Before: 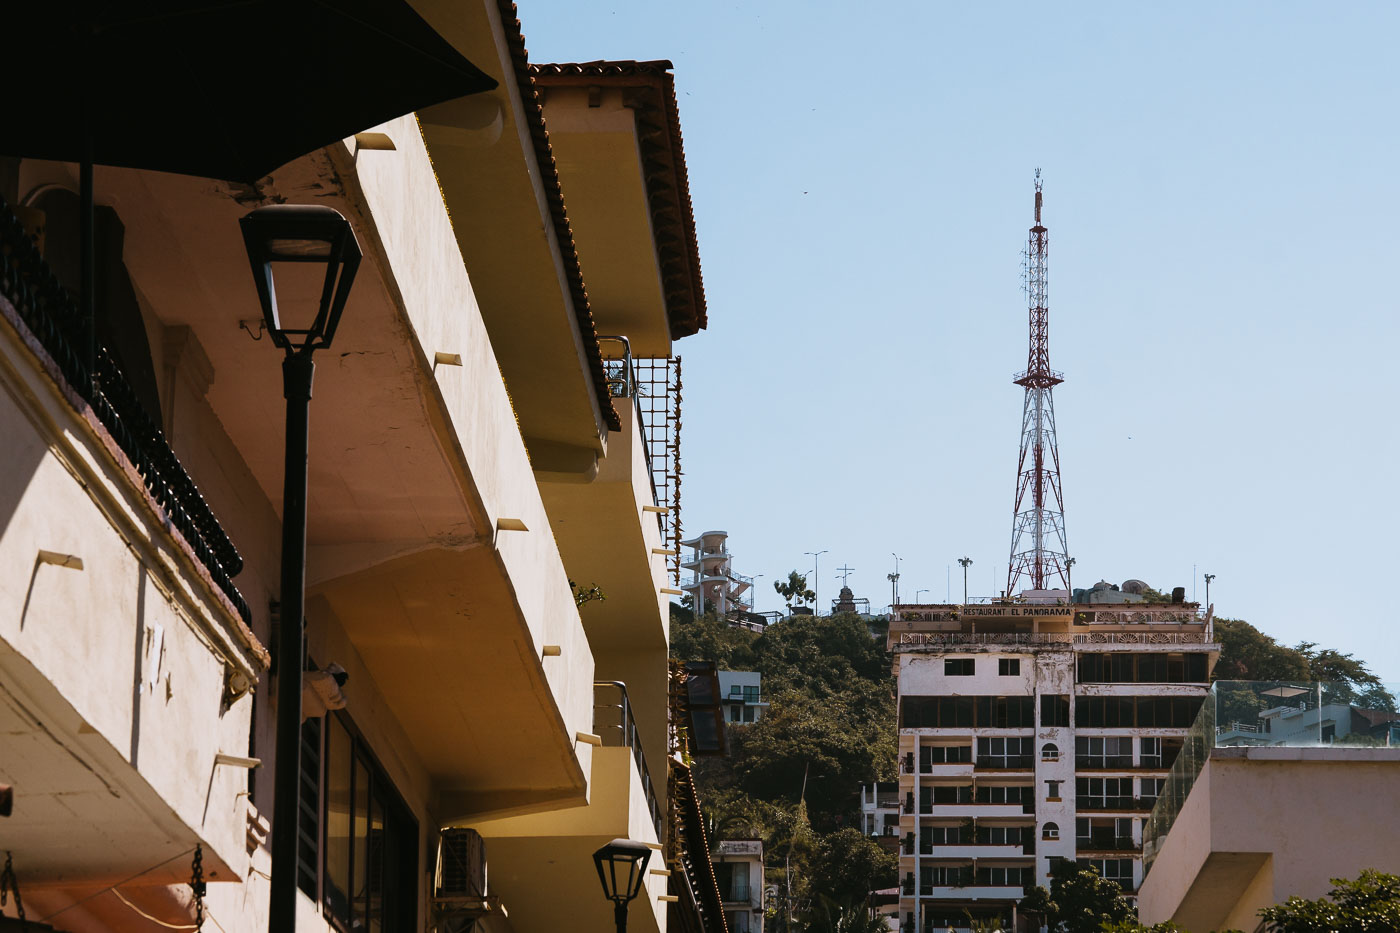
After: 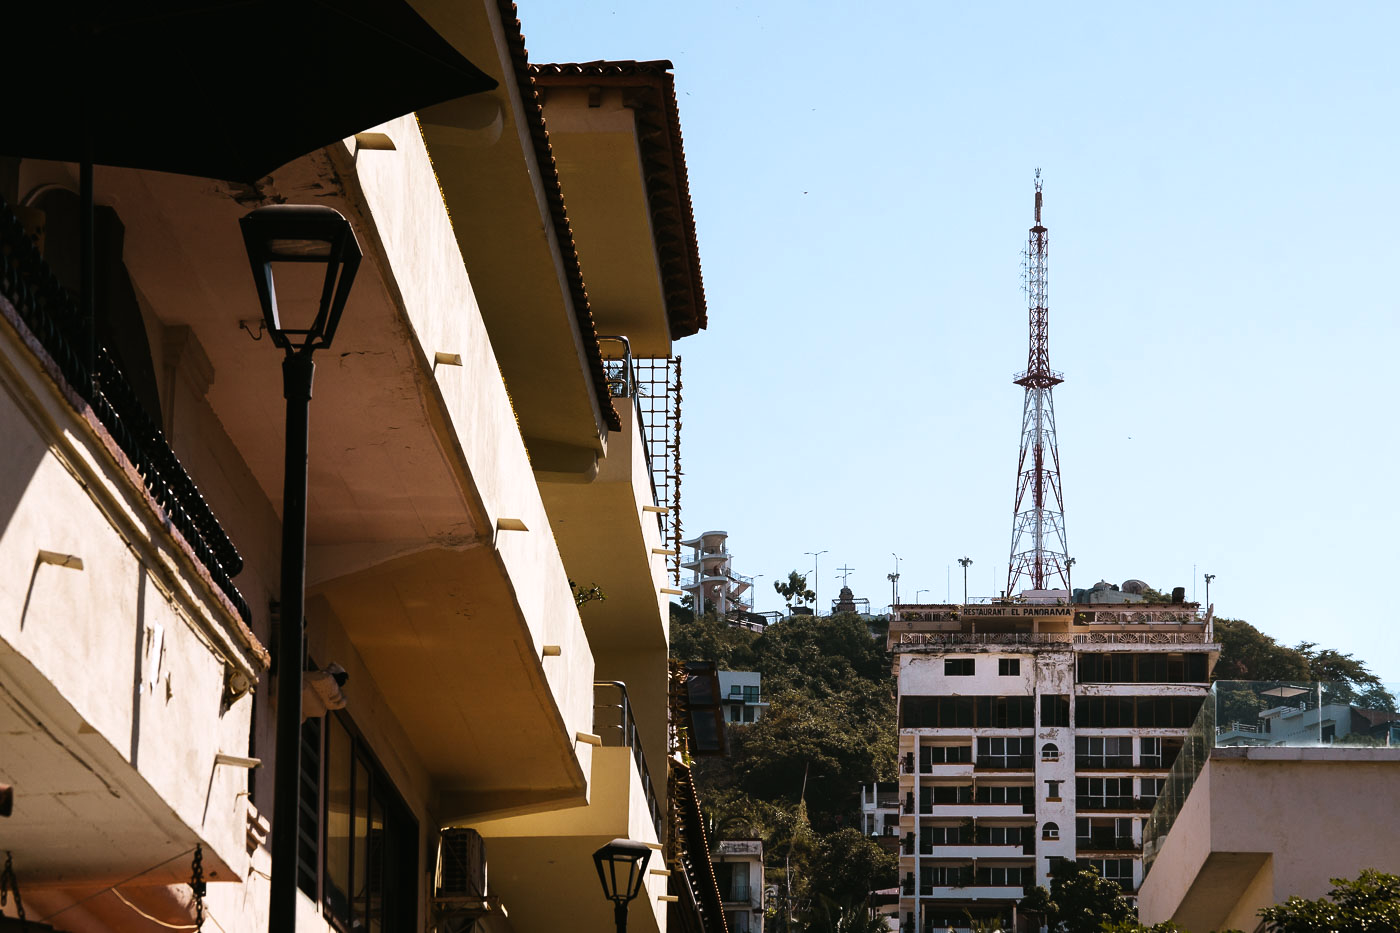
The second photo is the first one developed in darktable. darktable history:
base curve: preserve colors none
tone equalizer: -8 EV -0.417 EV, -7 EV -0.389 EV, -6 EV -0.333 EV, -5 EV -0.222 EV, -3 EV 0.222 EV, -2 EV 0.333 EV, -1 EV 0.389 EV, +0 EV 0.417 EV, edges refinement/feathering 500, mask exposure compensation -1.57 EV, preserve details no
